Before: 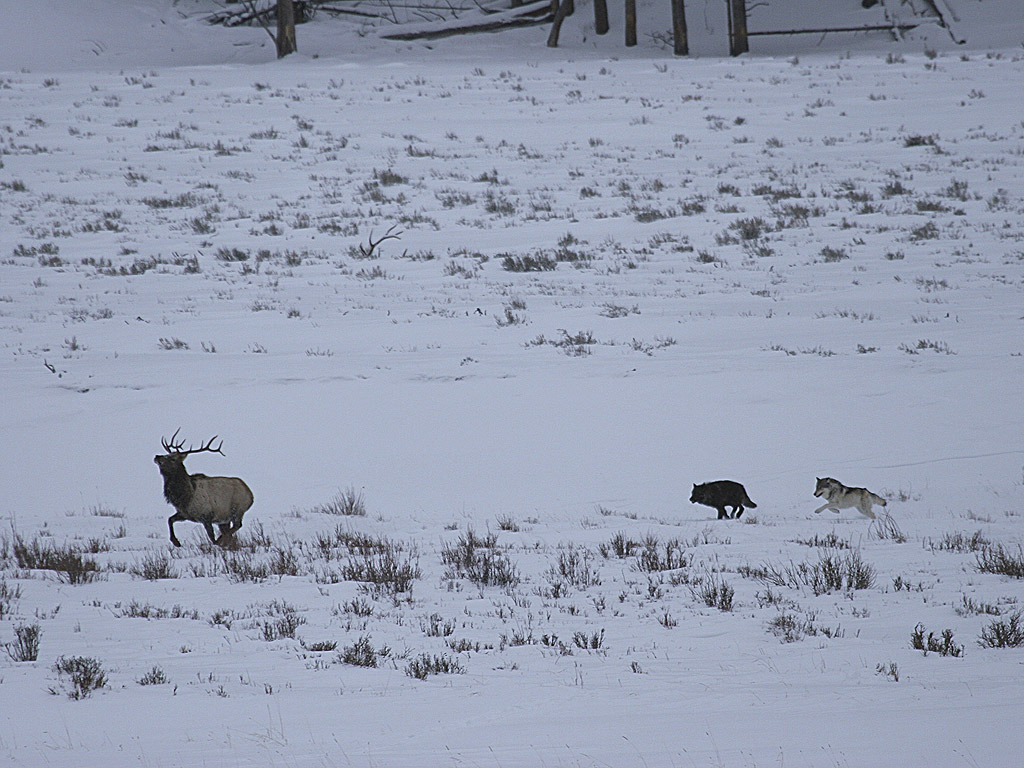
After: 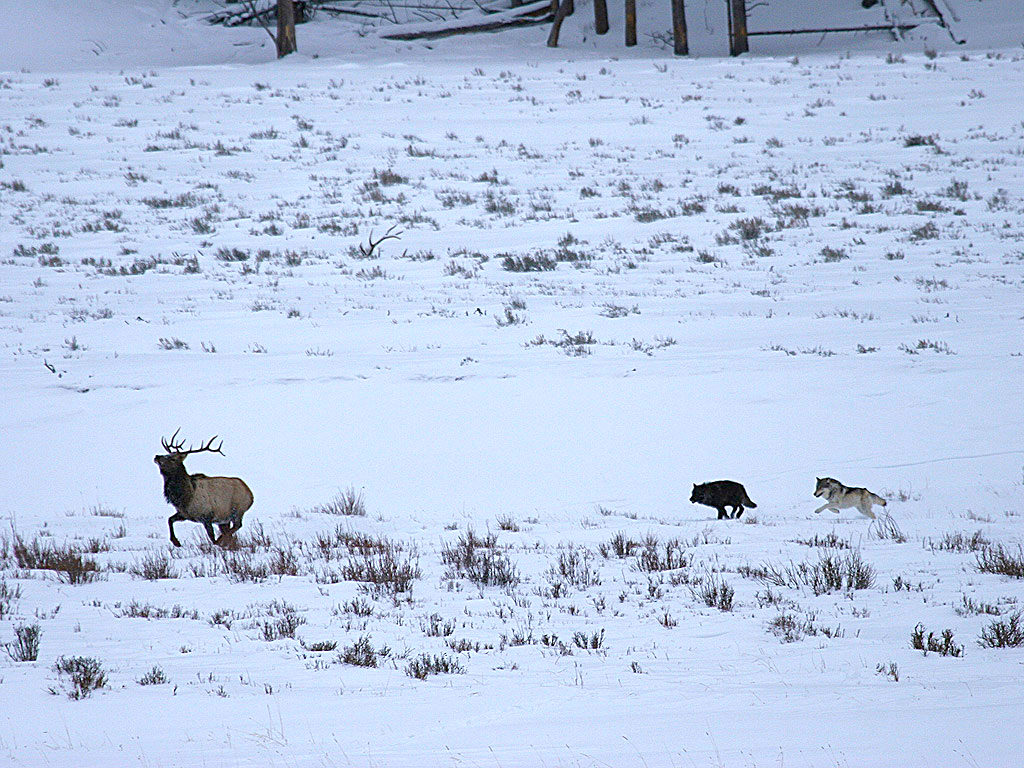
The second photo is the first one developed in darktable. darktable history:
color zones: curves: ch2 [(0, 0.5) (0.084, 0.497) (0.323, 0.335) (0.4, 0.497) (1, 0.5)], mix 26.1%
color balance rgb: global offset › luminance -0.469%, linear chroma grading › global chroma 0.89%, perceptual saturation grading › global saturation 20%, perceptual saturation grading › highlights -24.842%, perceptual saturation grading › shadows 49.492%, perceptual brilliance grading › global brilliance 24.393%
